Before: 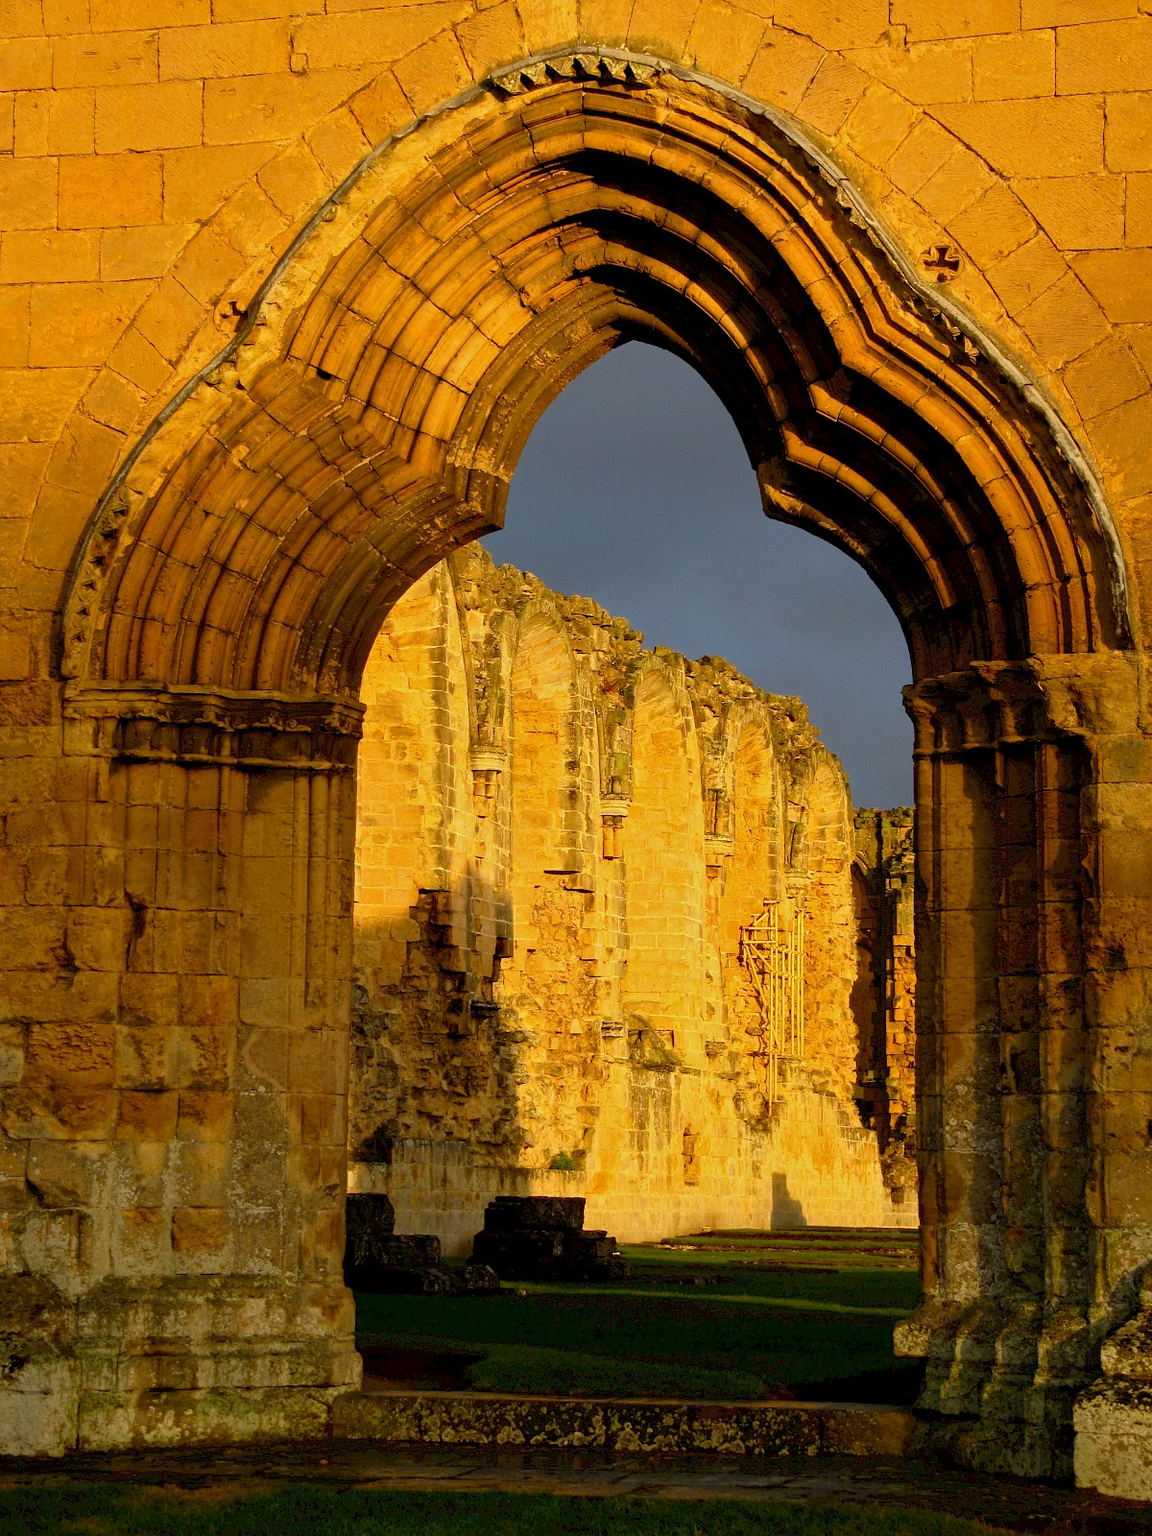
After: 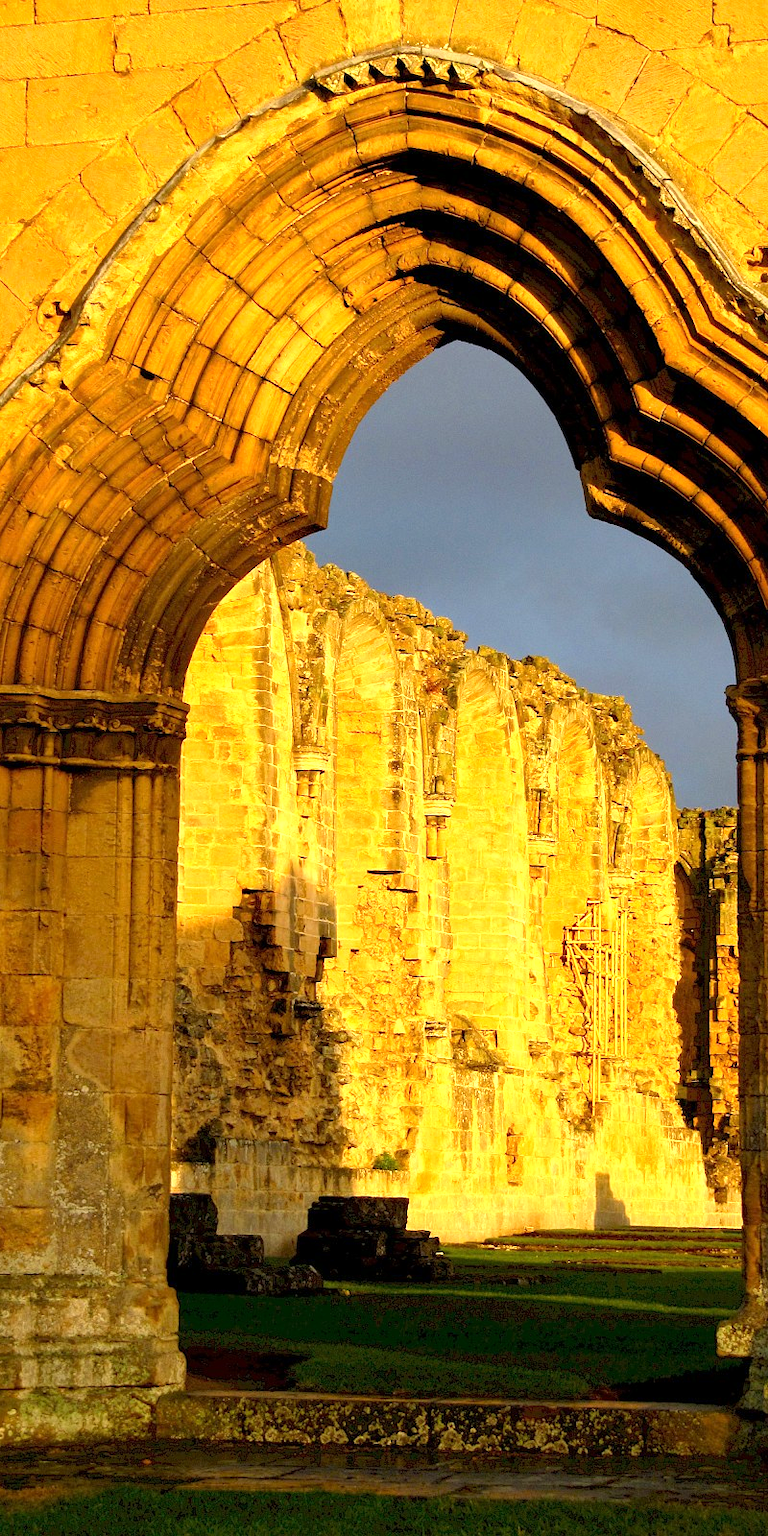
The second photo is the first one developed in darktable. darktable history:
crop: left 15.389%, right 17.798%
exposure: exposure 0.942 EV, compensate highlight preservation false
